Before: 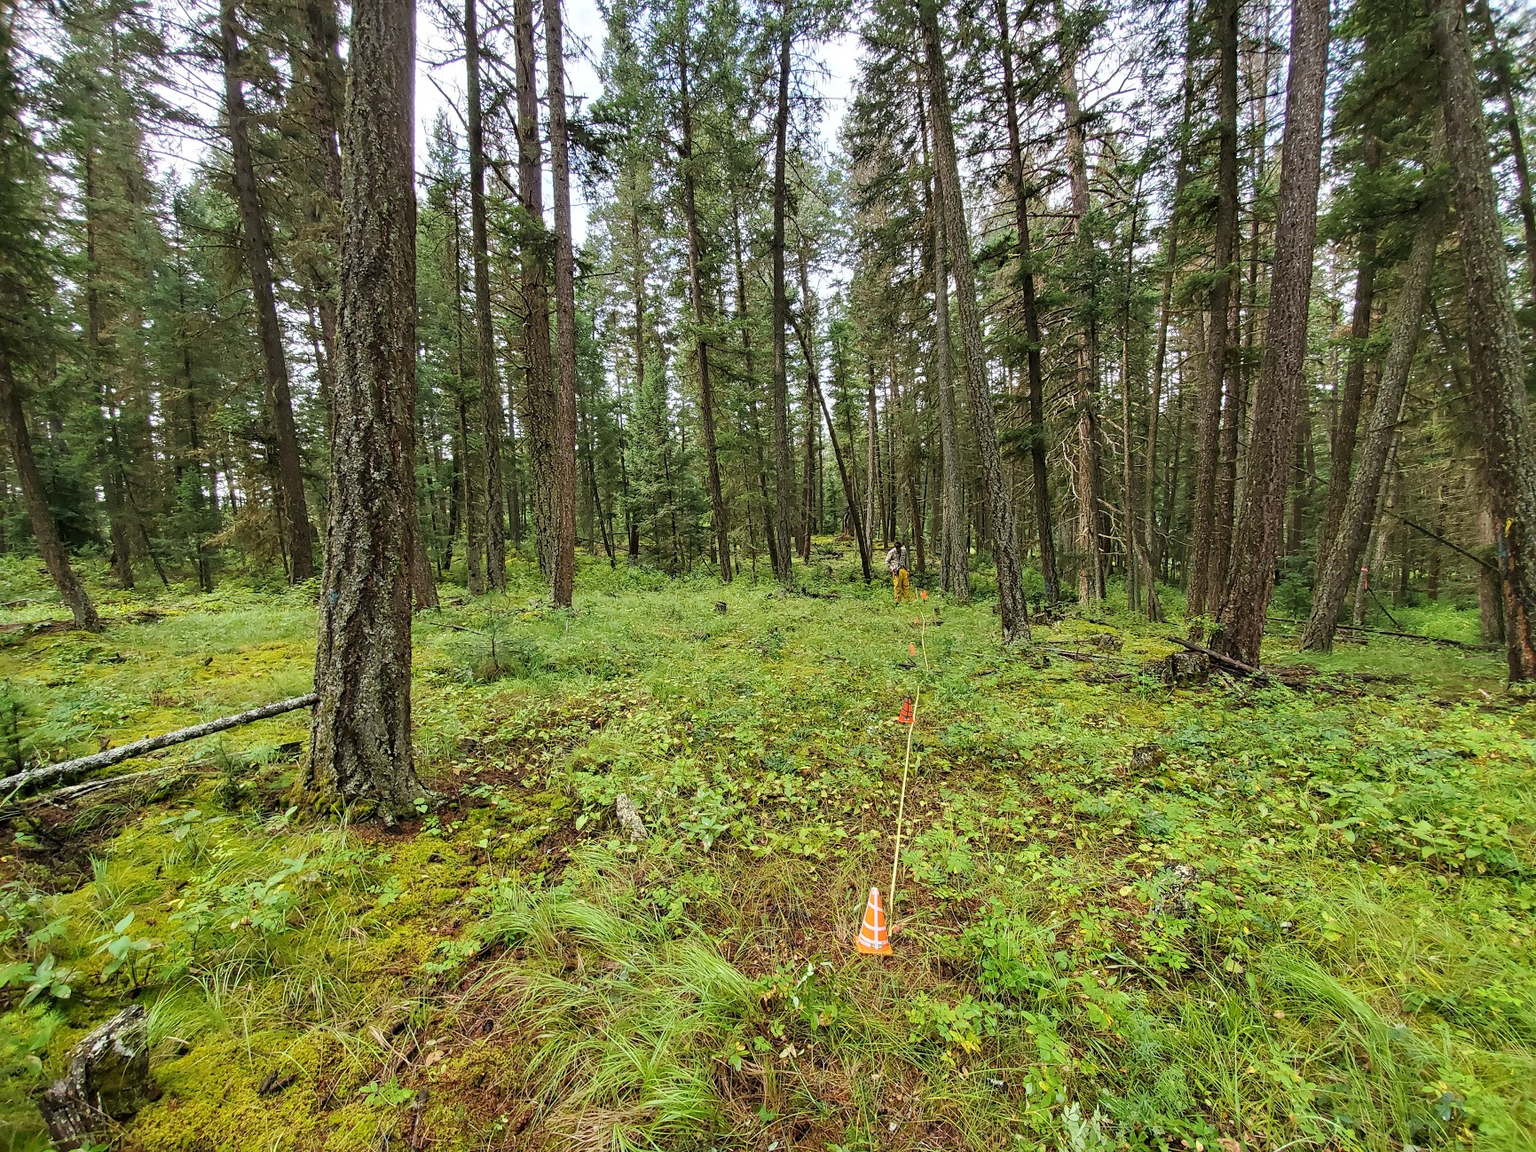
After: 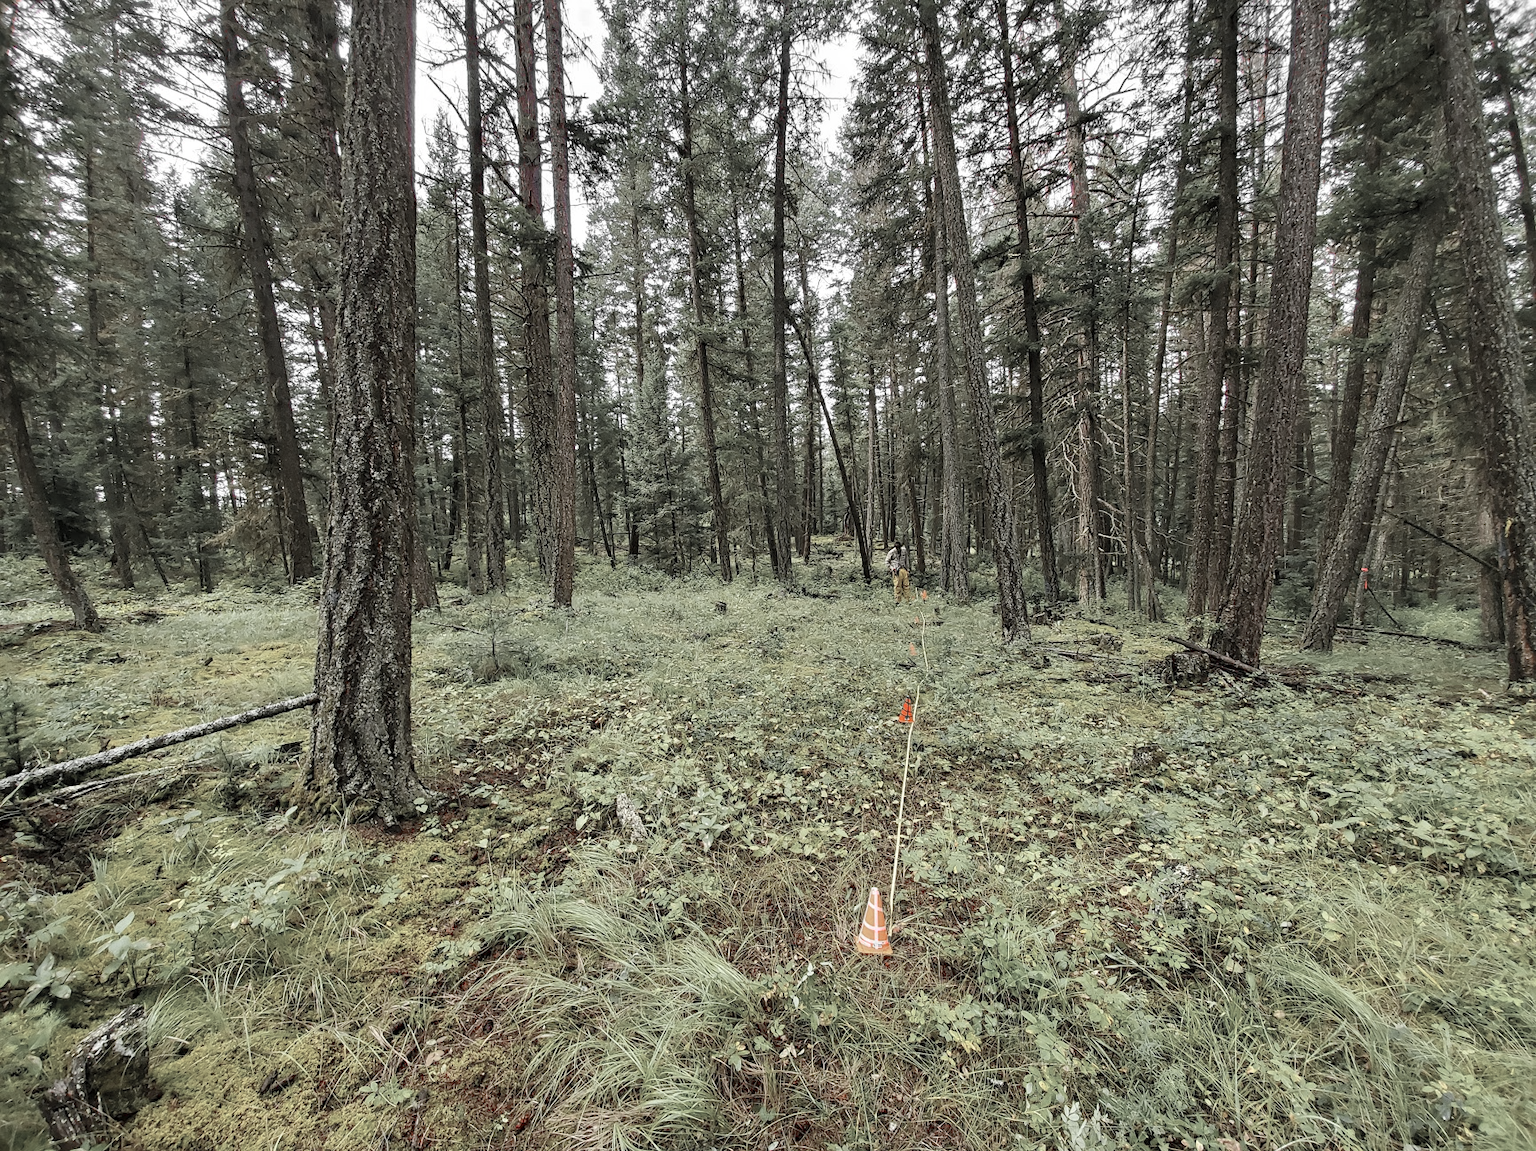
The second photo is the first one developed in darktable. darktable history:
tone equalizer: on, module defaults
color zones: curves: ch1 [(0, 0.831) (0.08, 0.771) (0.157, 0.268) (0.241, 0.207) (0.562, -0.005) (0.714, -0.013) (0.876, 0.01) (1, 0.831)]
